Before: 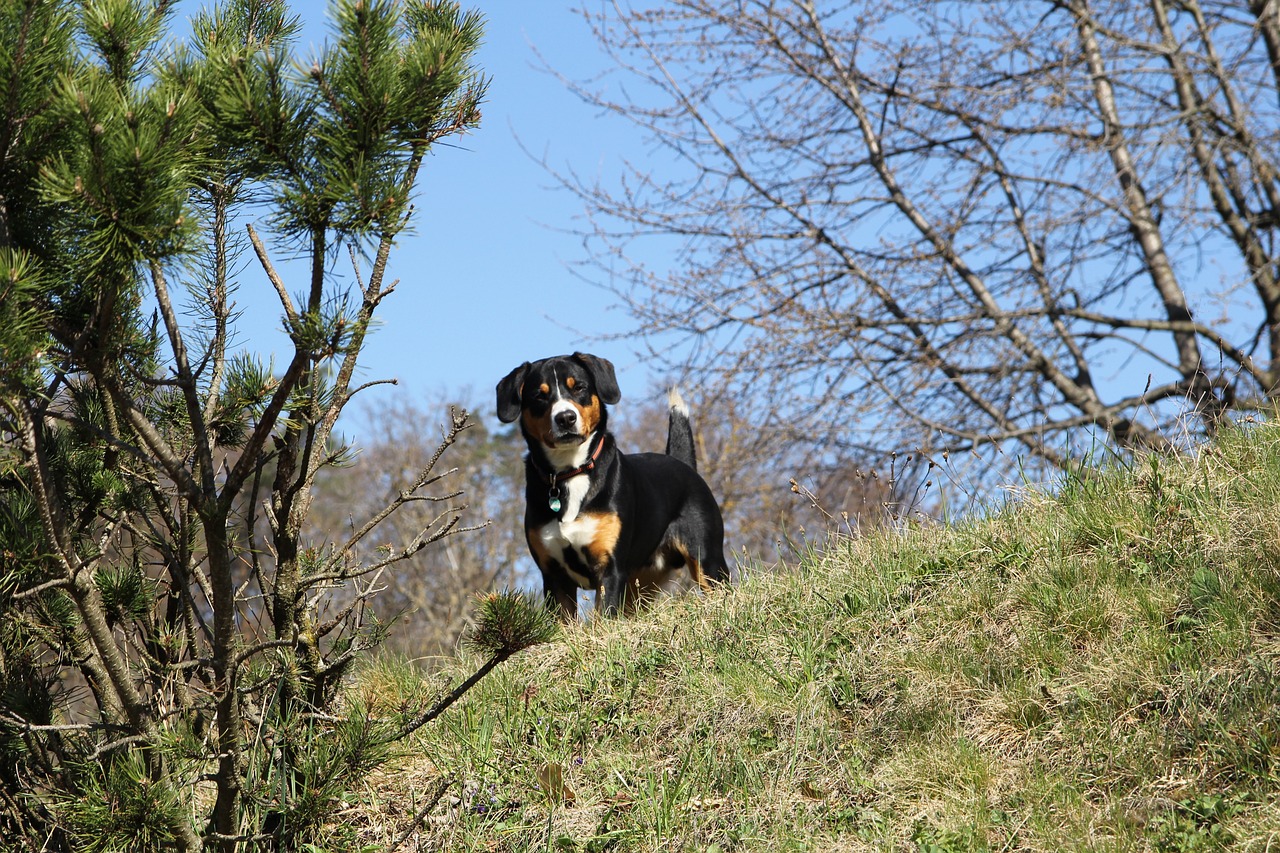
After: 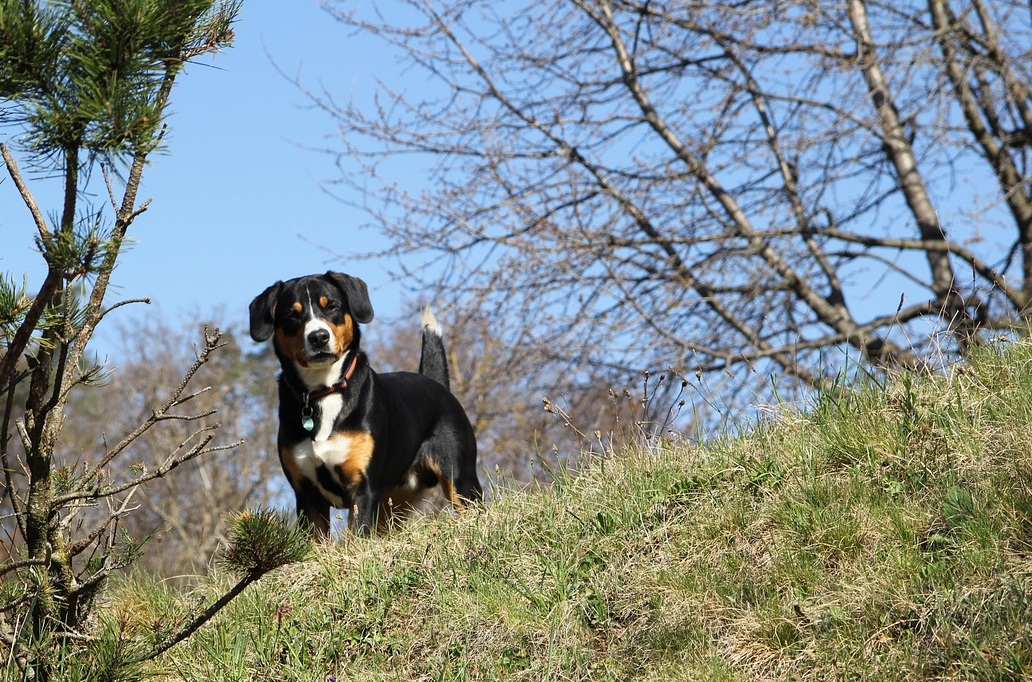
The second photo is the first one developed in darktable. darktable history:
crop: left 19.304%, top 9.55%, bottom 9.63%
